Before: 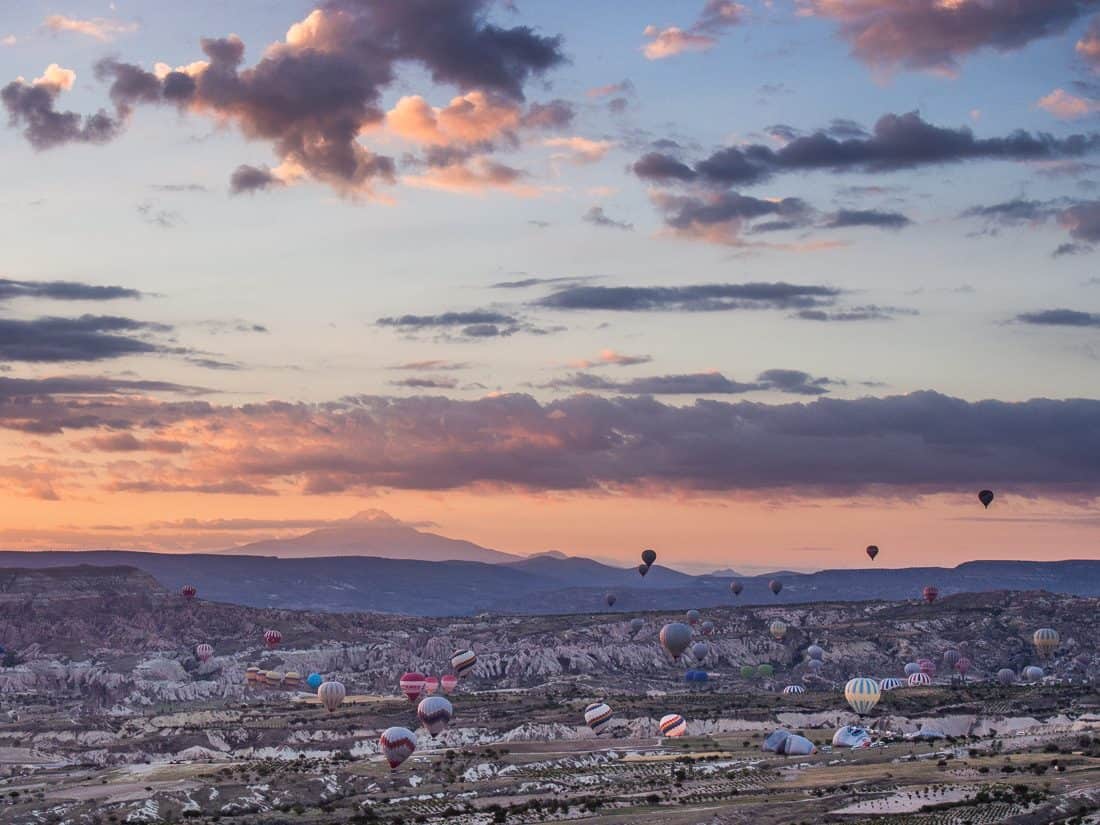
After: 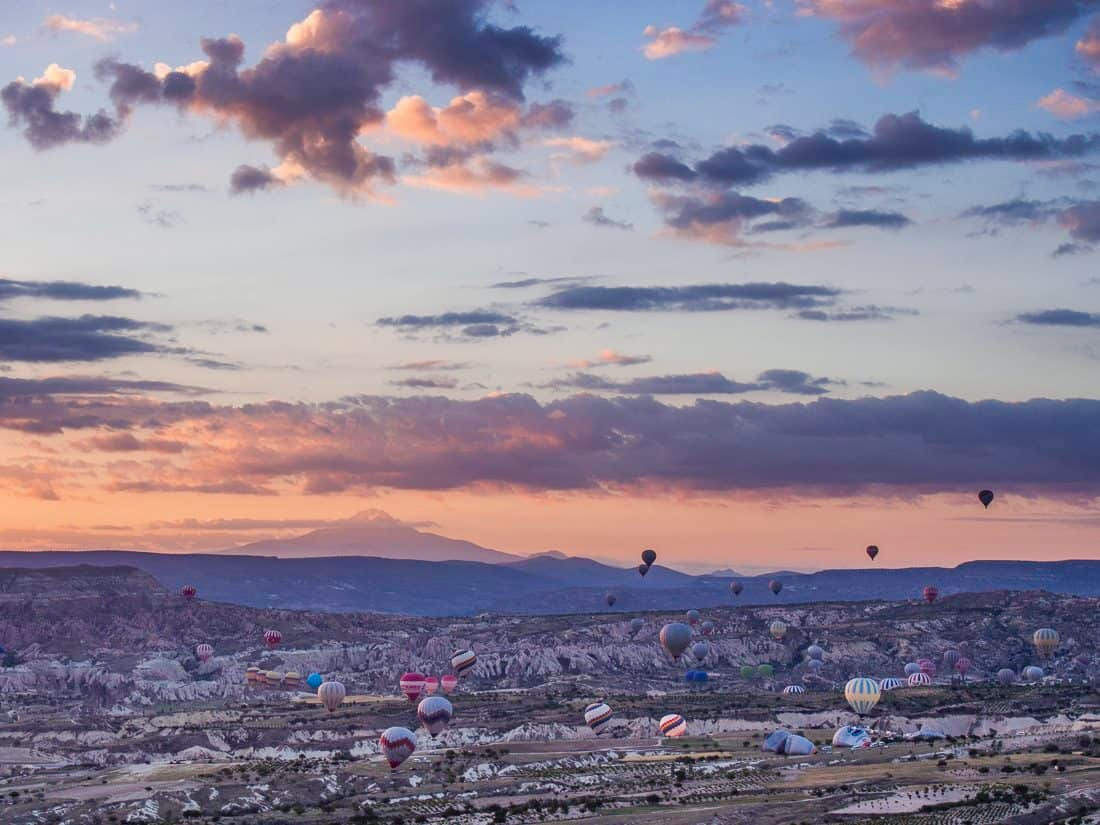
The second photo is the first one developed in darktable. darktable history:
color balance rgb: power › chroma 0.98%, power › hue 254.6°, perceptual saturation grading › global saturation 0.366%, perceptual saturation grading › highlights -8.901%, perceptual saturation grading › mid-tones 18.866%, perceptual saturation grading › shadows 28.389%, global vibrance 15.649%
